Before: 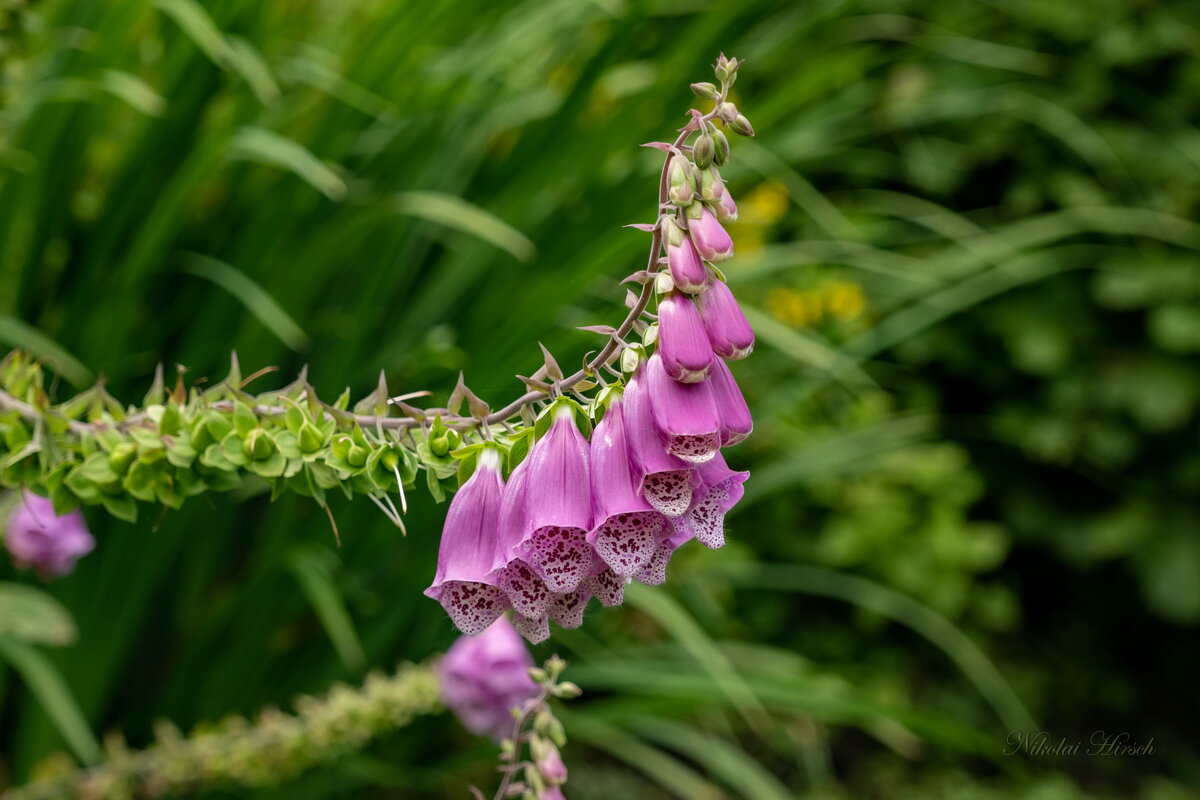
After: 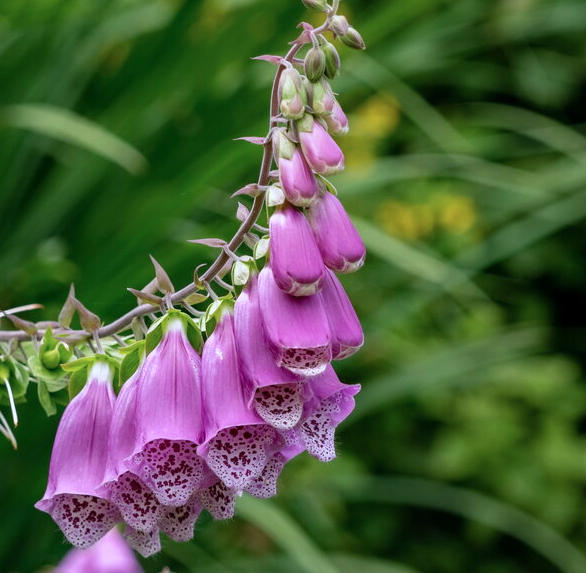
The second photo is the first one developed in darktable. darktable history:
color calibration: illuminant as shot in camera, x 0.37, y 0.382, temperature 4317.16 K, gamut compression 1.65
crop: left 32.422%, top 10.955%, right 18.663%, bottom 17.412%
